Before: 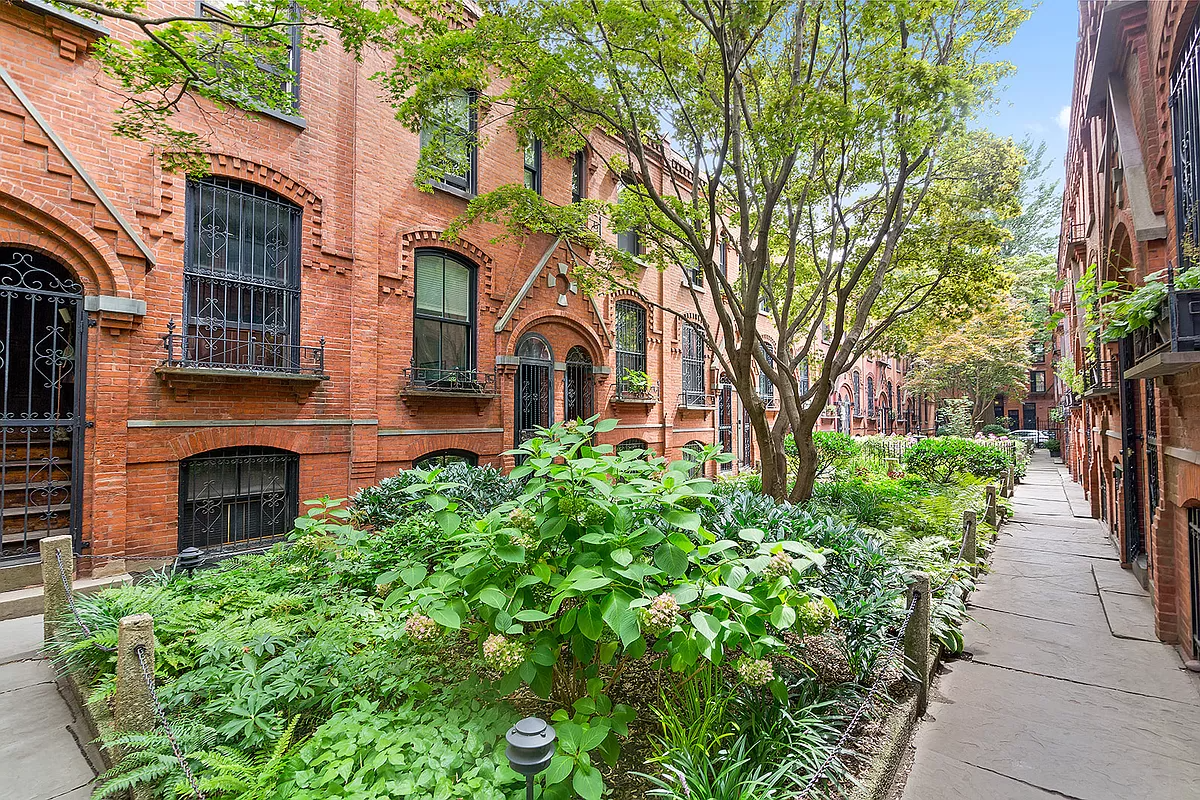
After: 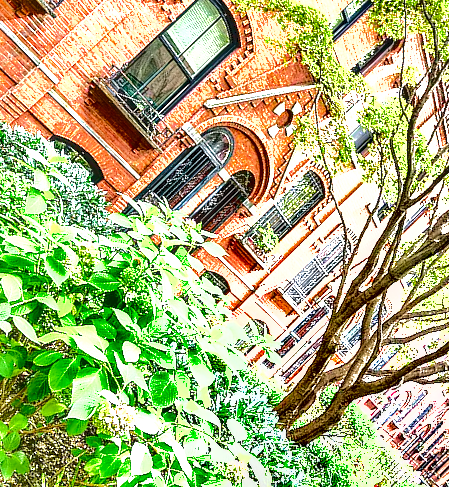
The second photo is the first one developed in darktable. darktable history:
color balance rgb: shadows lift › chroma 0.989%, shadows lift › hue 111.2°, perceptual saturation grading › global saturation 20%, perceptual saturation grading › highlights -25.912%, perceptual saturation grading › shadows 25.376%, global vibrance 25.489%
crop and rotate: angle -45.88°, top 16.695%, right 0.988%, bottom 11.677%
shadows and highlights: highlights color adjustment 52.78%, soften with gaussian
exposure: exposure 1.988 EV, compensate exposure bias true, compensate highlight preservation false
local contrast: detail 150%
tone curve: curves: ch0 [(0, 0) (0.003, 0.232) (0.011, 0.232) (0.025, 0.232) (0.044, 0.233) (0.069, 0.234) (0.1, 0.237) (0.136, 0.247) (0.177, 0.258) (0.224, 0.283) (0.277, 0.332) (0.335, 0.401) (0.399, 0.483) (0.468, 0.56) (0.543, 0.637) (0.623, 0.706) (0.709, 0.764) (0.801, 0.816) (0.898, 0.859) (1, 1)], color space Lab, independent channels, preserve colors none
tone equalizer: on, module defaults
